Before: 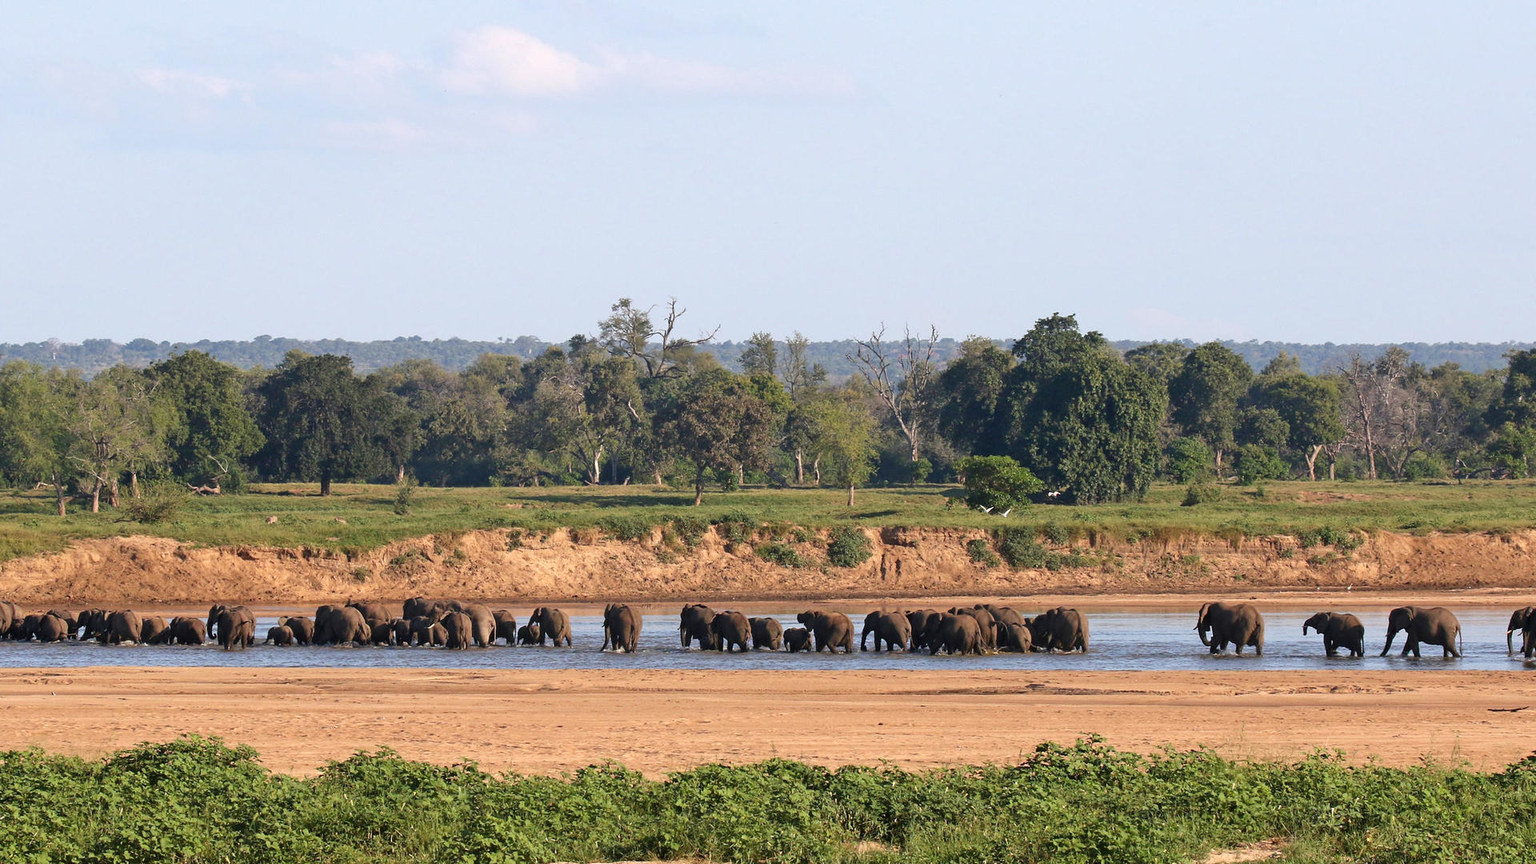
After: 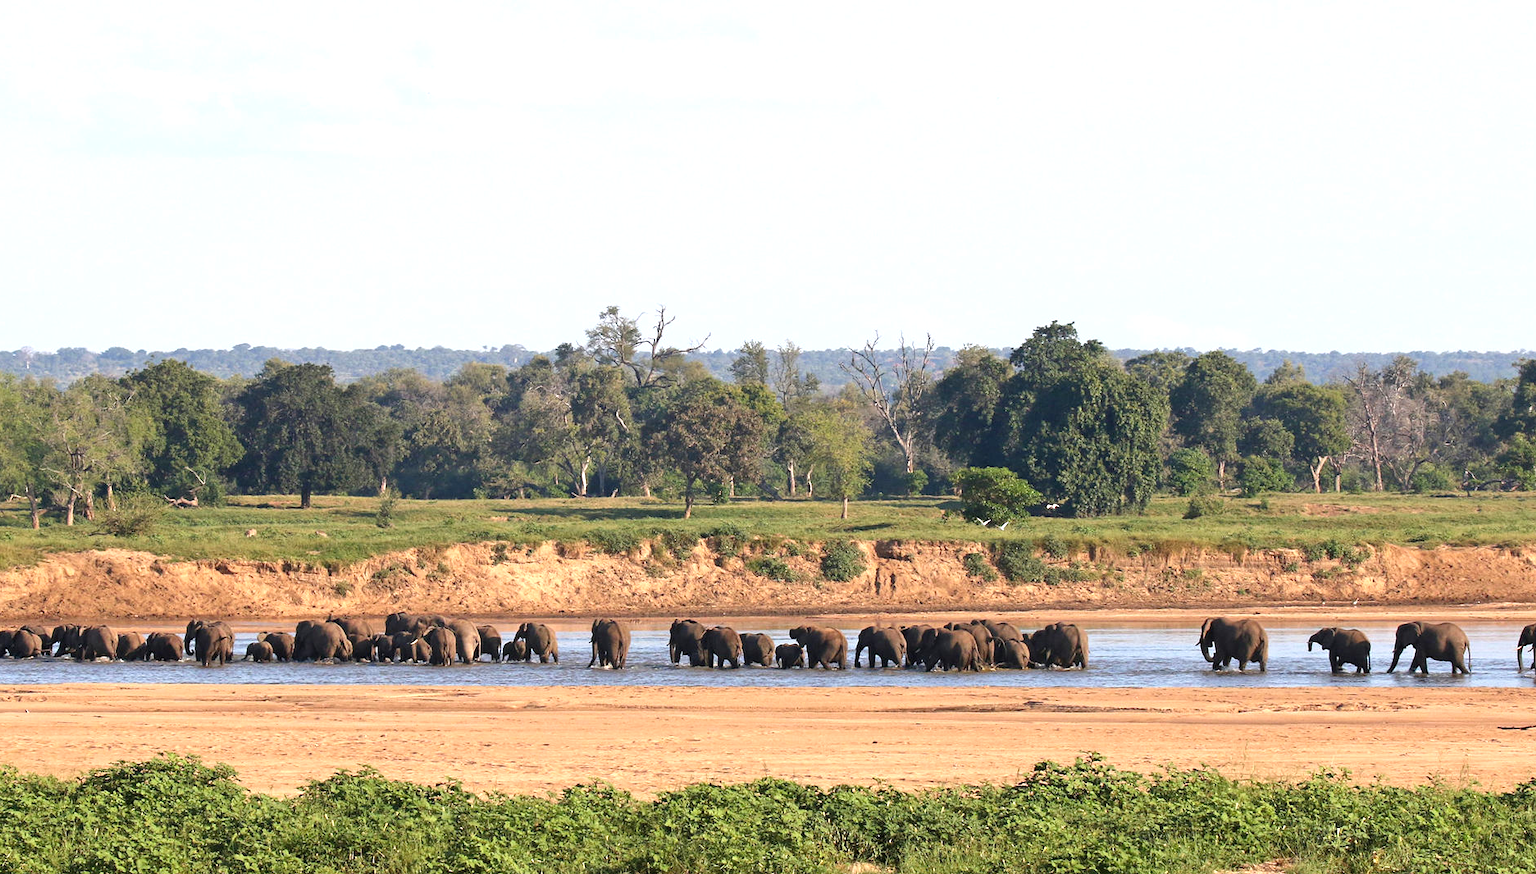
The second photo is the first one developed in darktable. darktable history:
exposure: exposure 0.556 EV, compensate highlight preservation false
color balance: on, module defaults
crop and rotate: left 1.774%, right 0.633%, bottom 1.28%
